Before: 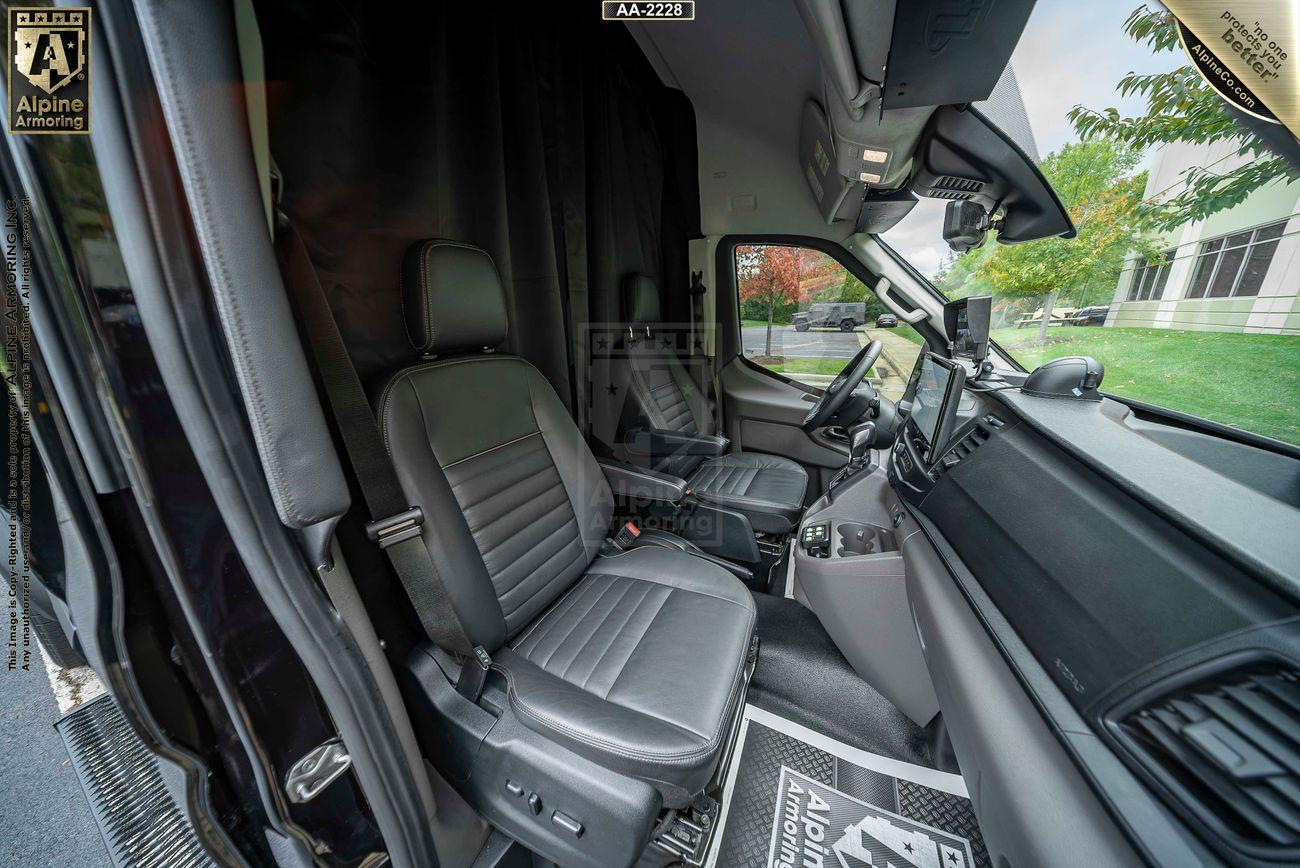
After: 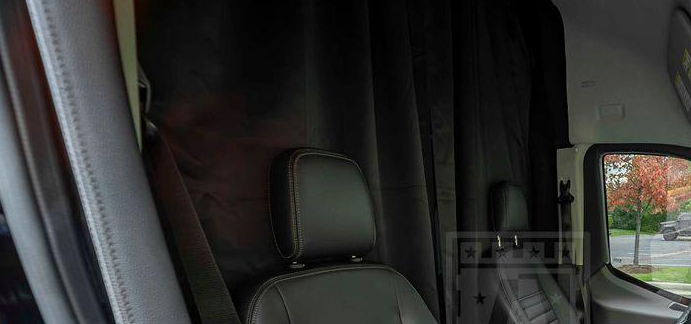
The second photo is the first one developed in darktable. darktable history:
crop: left 10.179%, top 10.496%, right 36.621%, bottom 52.105%
